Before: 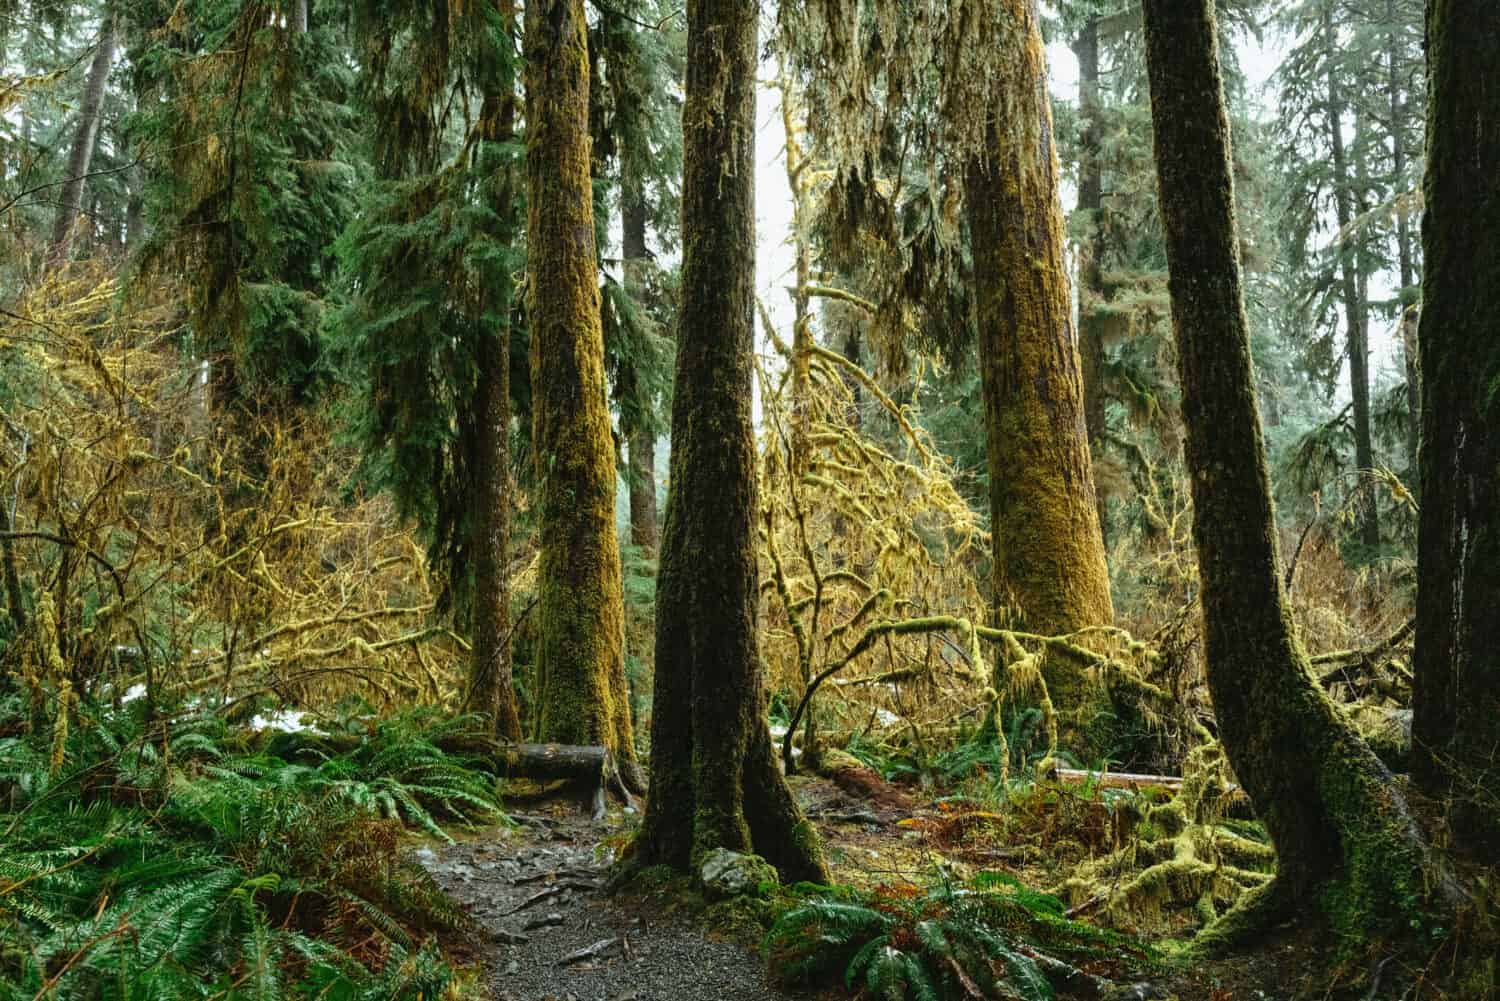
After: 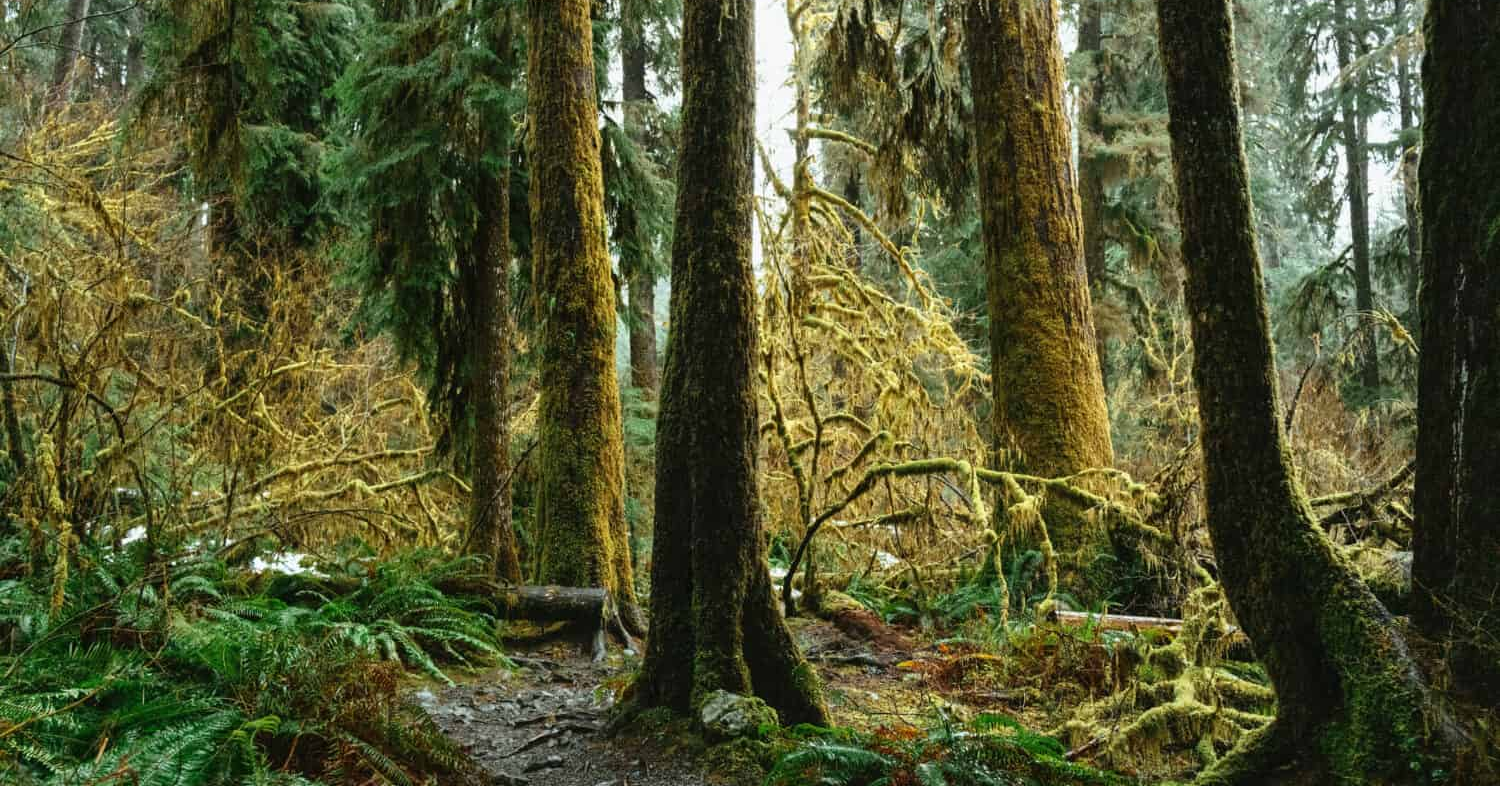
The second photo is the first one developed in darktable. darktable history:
crop and rotate: top 15.895%, bottom 5.529%
